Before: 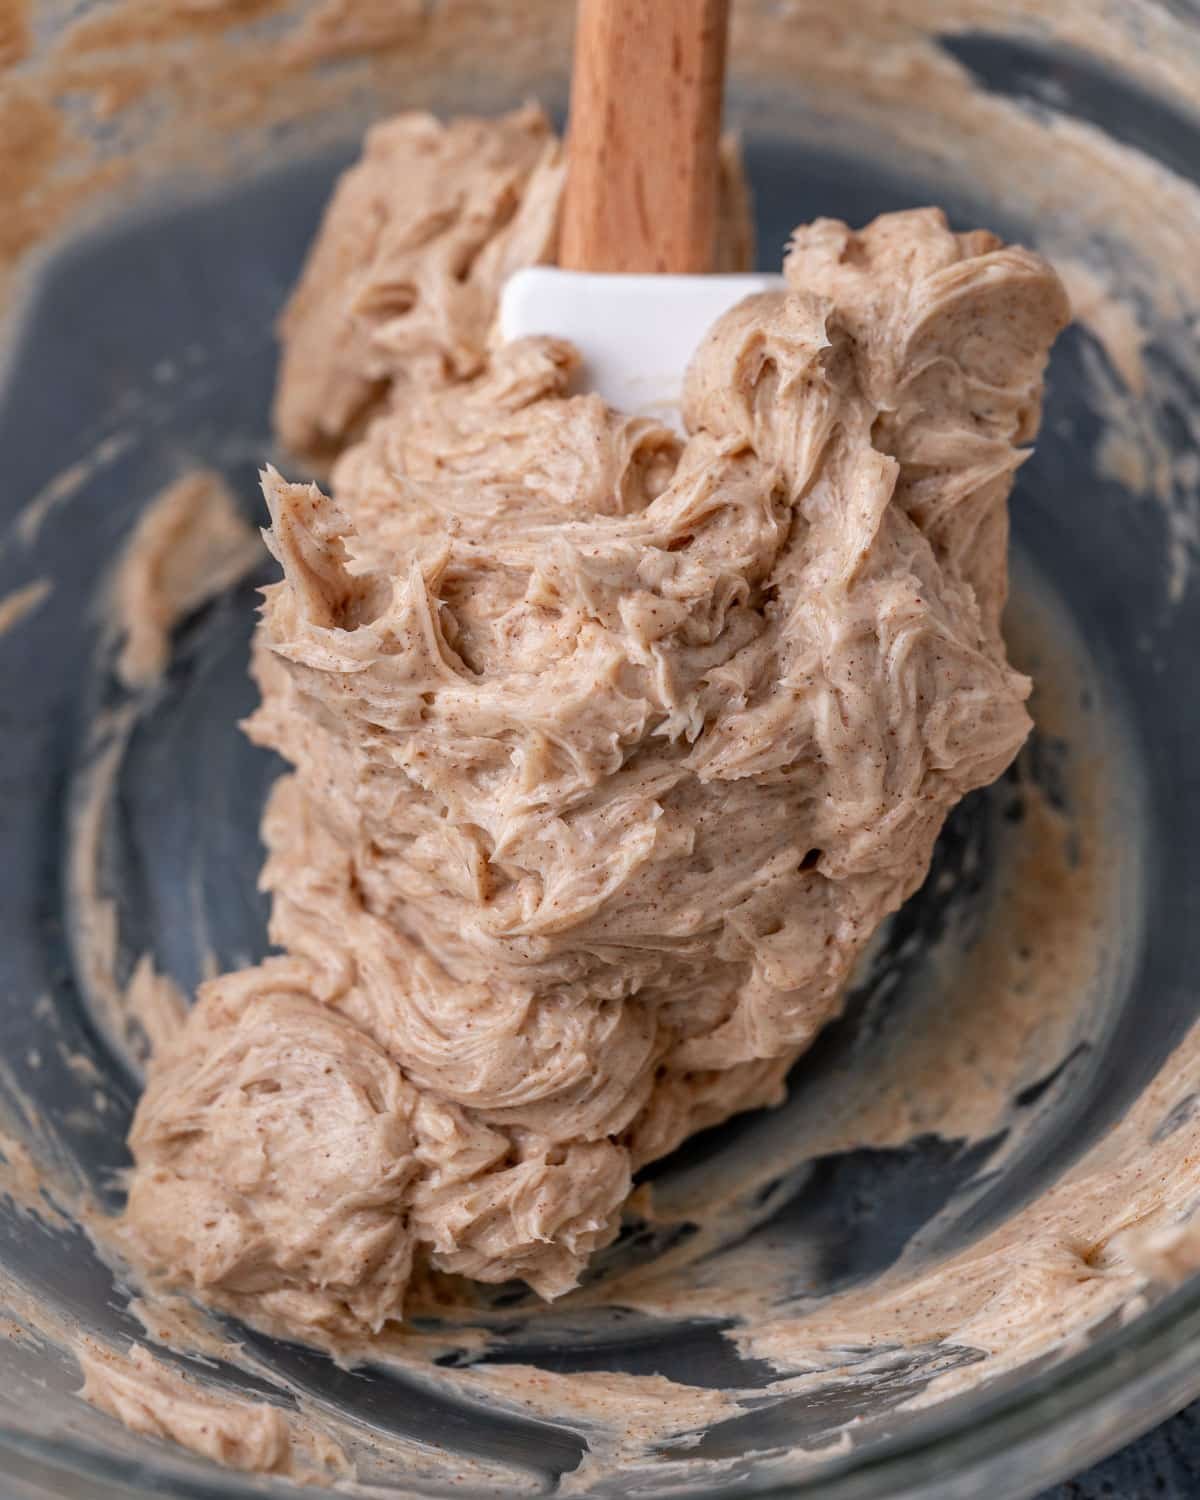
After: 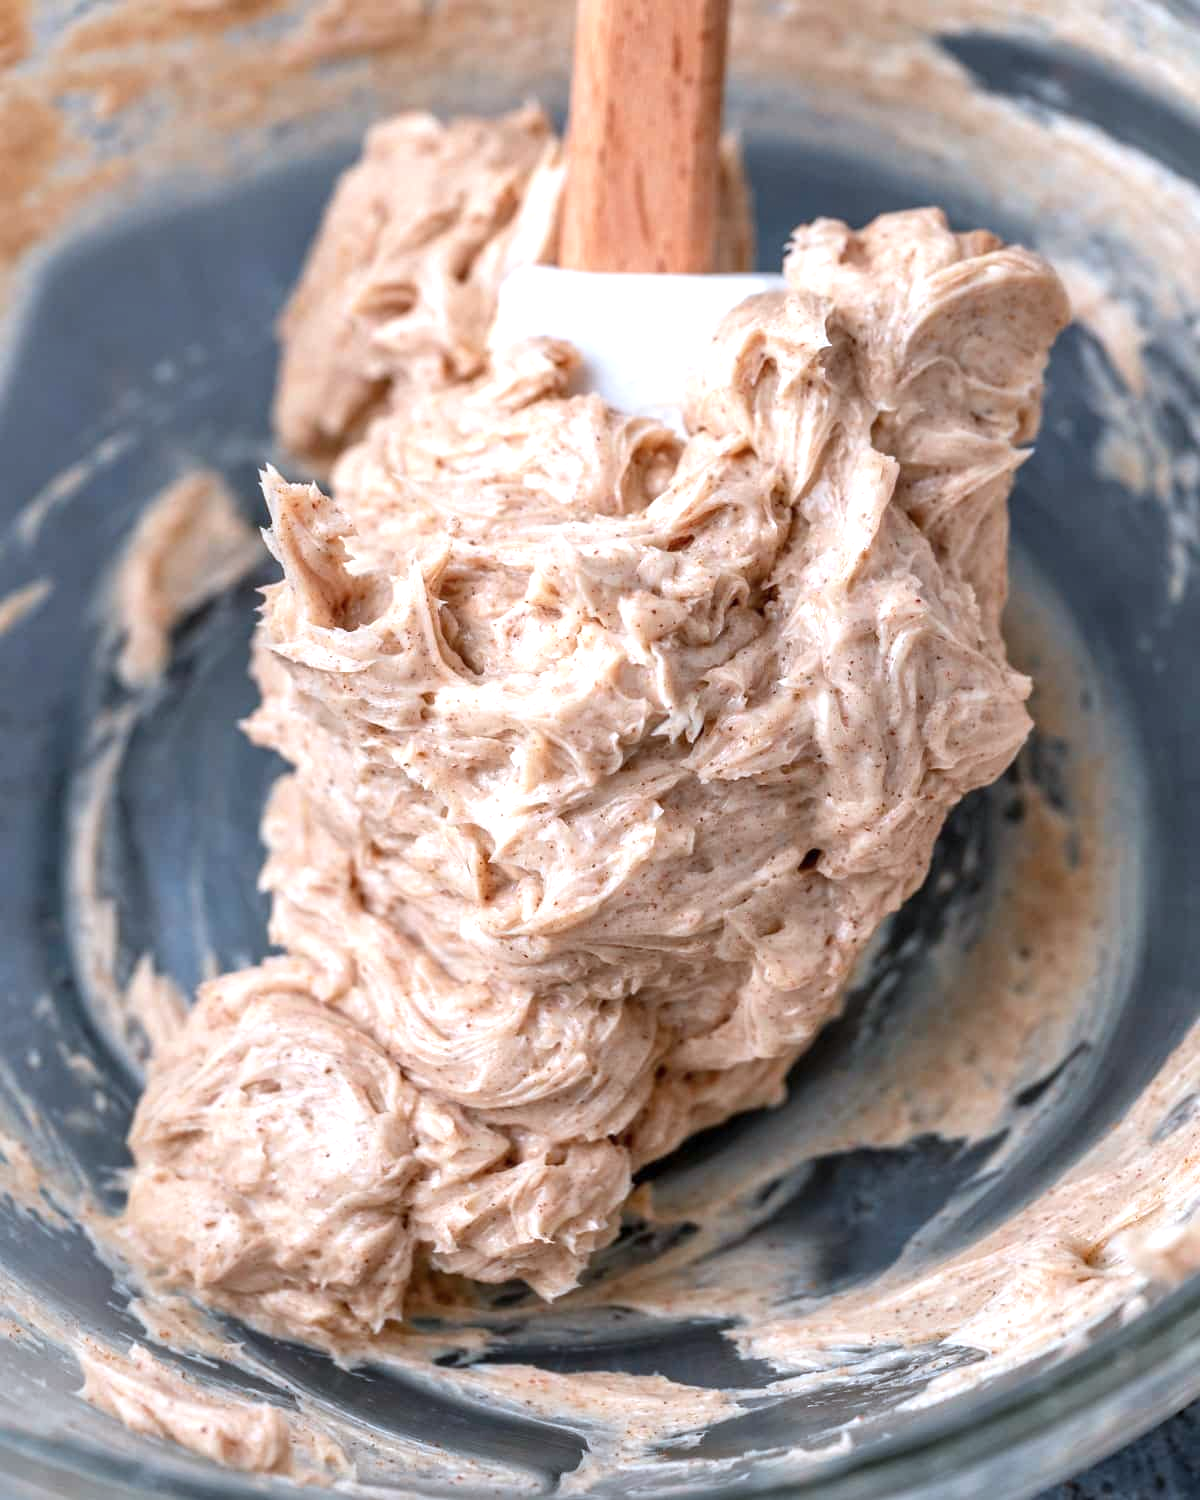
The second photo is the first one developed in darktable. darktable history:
color correction: highlights a* -4.15, highlights b* -10.6
exposure: exposure 0.828 EV, compensate highlight preservation false
